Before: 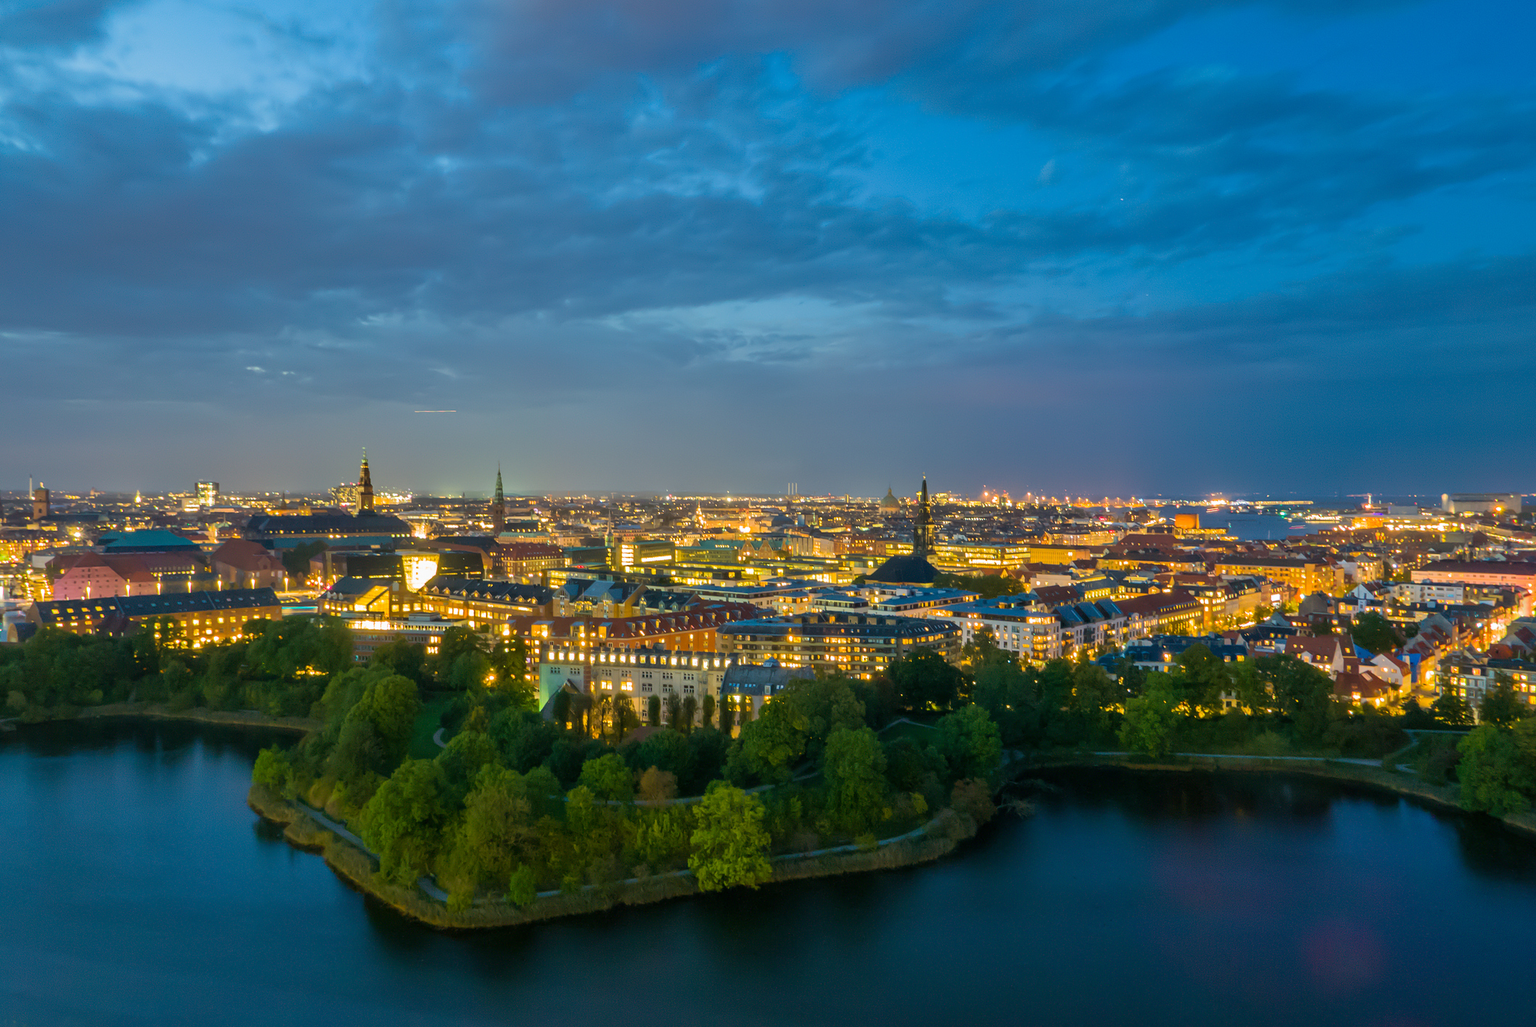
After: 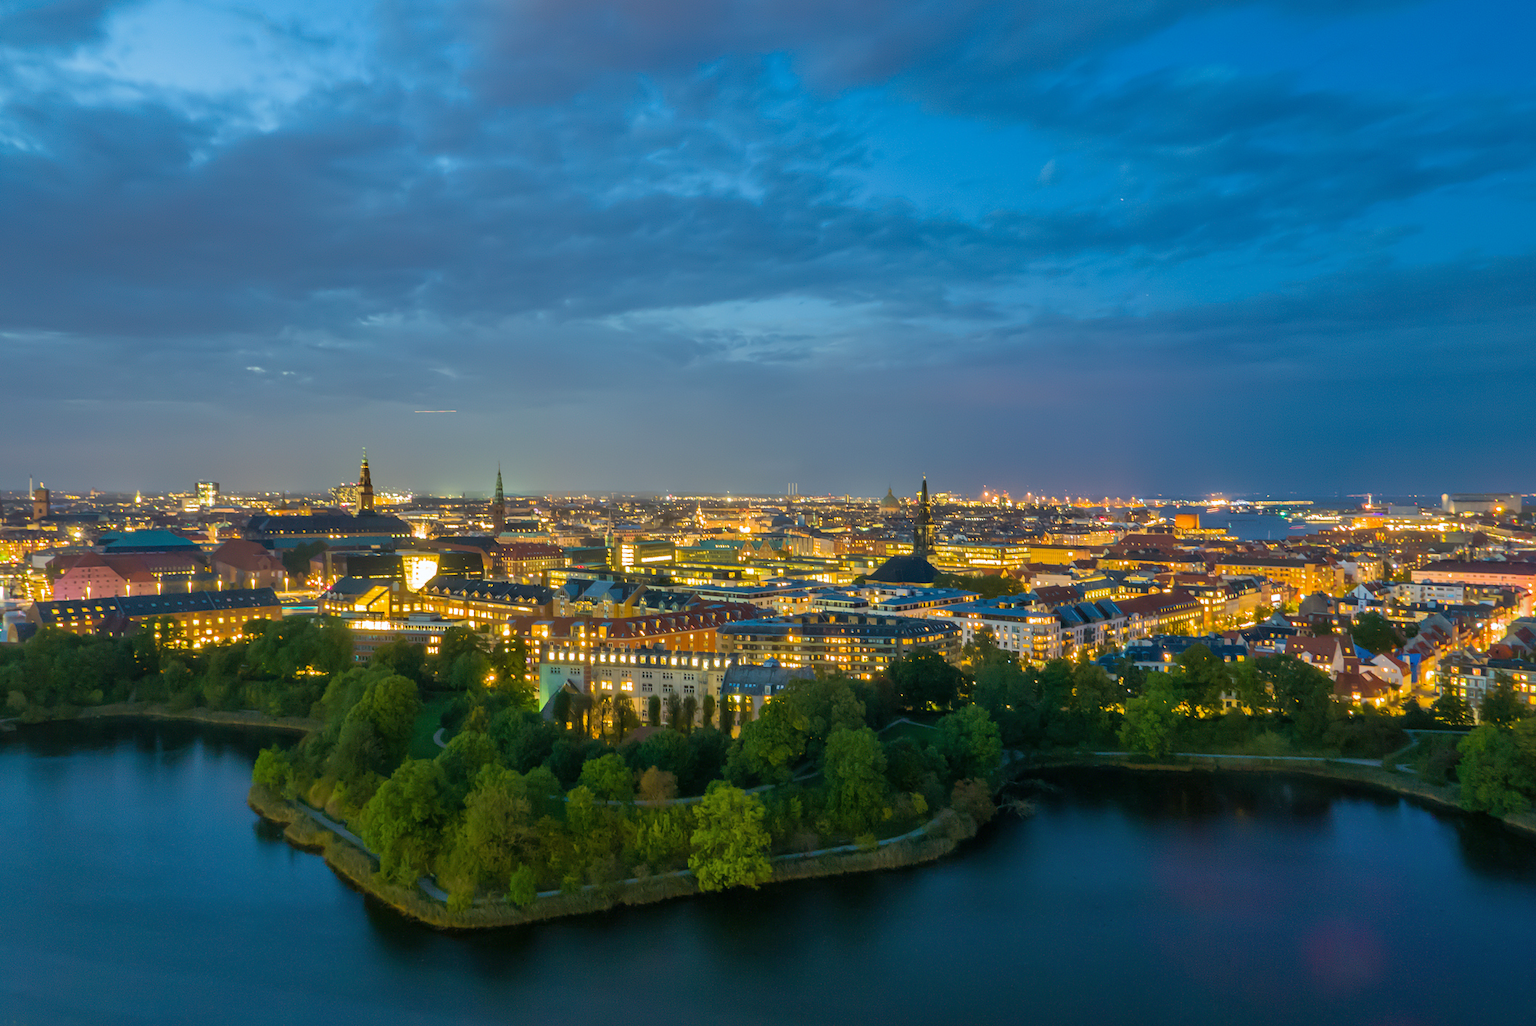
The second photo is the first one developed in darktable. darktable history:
shadows and highlights: shadows 25, highlights -25
tone equalizer: on, module defaults
exposure: exposure 0.02 EV, compensate highlight preservation false
white balance: red 0.986, blue 1.01
